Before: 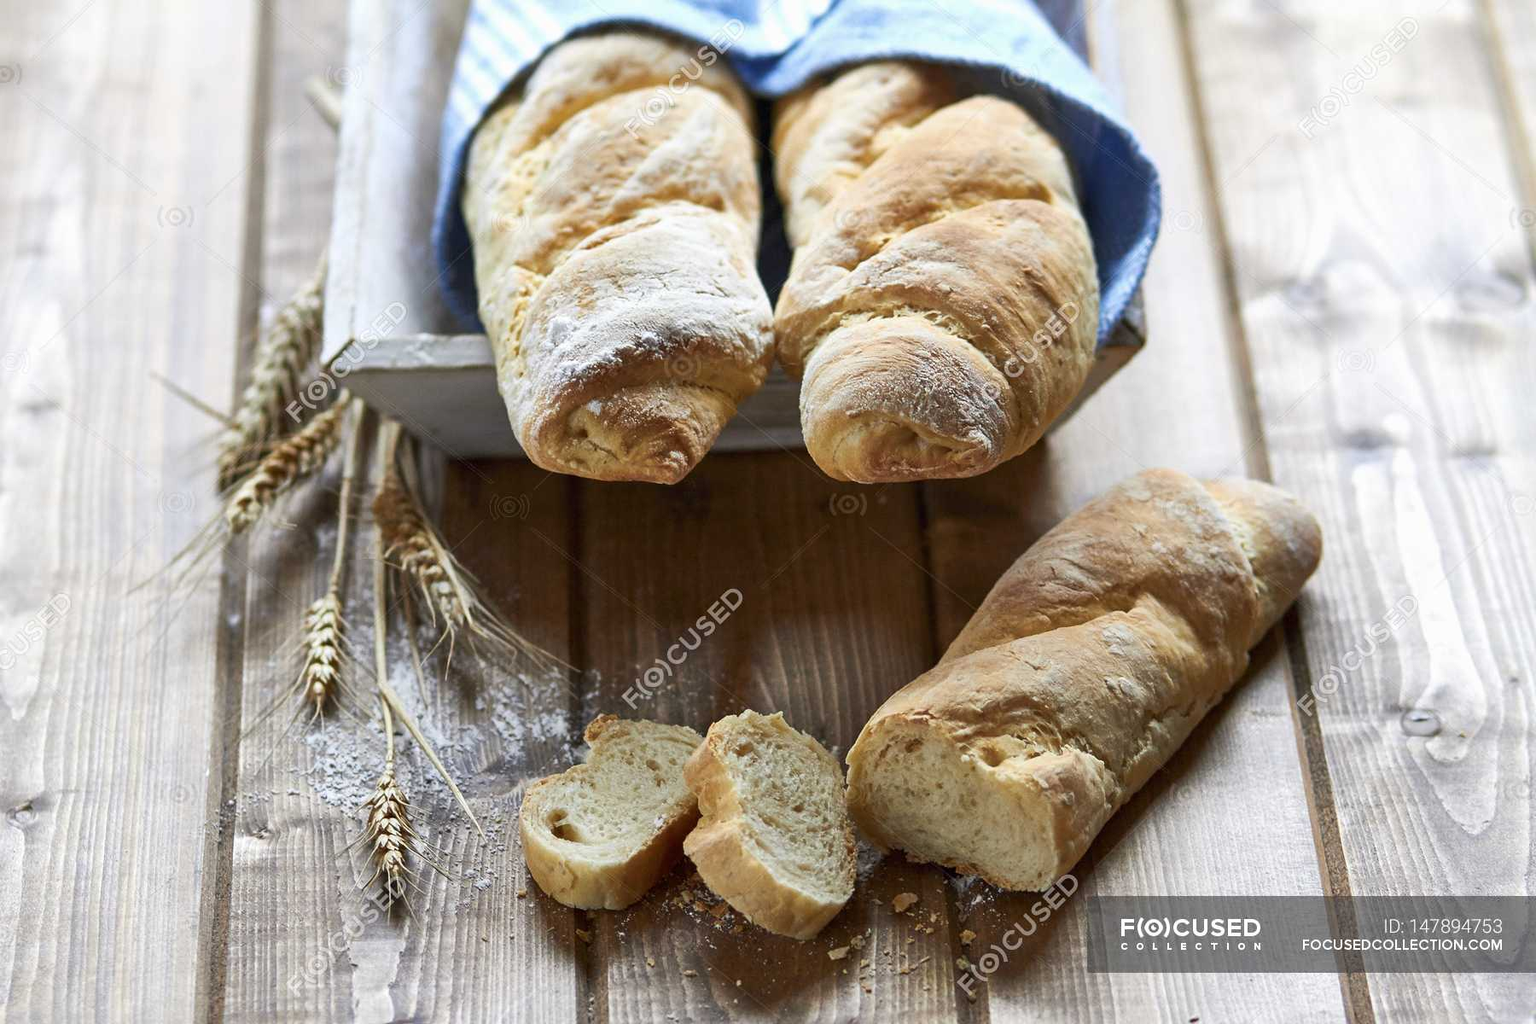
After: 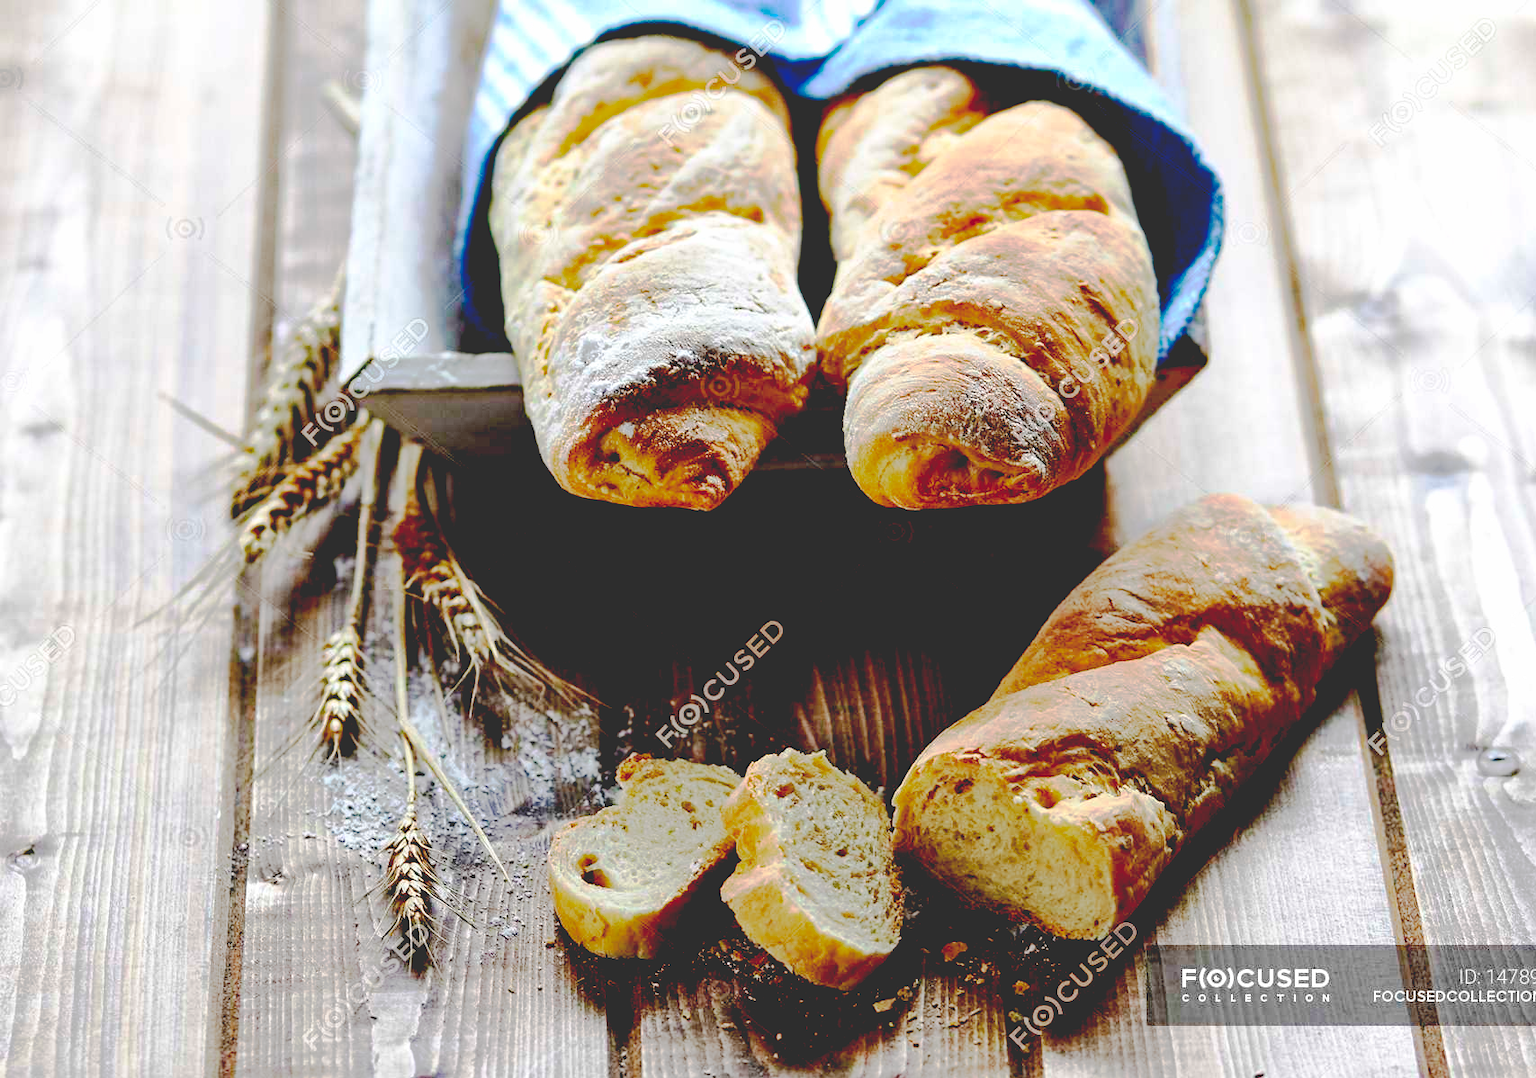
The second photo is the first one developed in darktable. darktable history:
base curve: curves: ch0 [(0.065, 0.026) (0.236, 0.358) (0.53, 0.546) (0.777, 0.841) (0.924, 0.992)], preserve colors none
haze removal: compatibility mode true, adaptive false
crop and rotate: left 0%, right 5.131%
